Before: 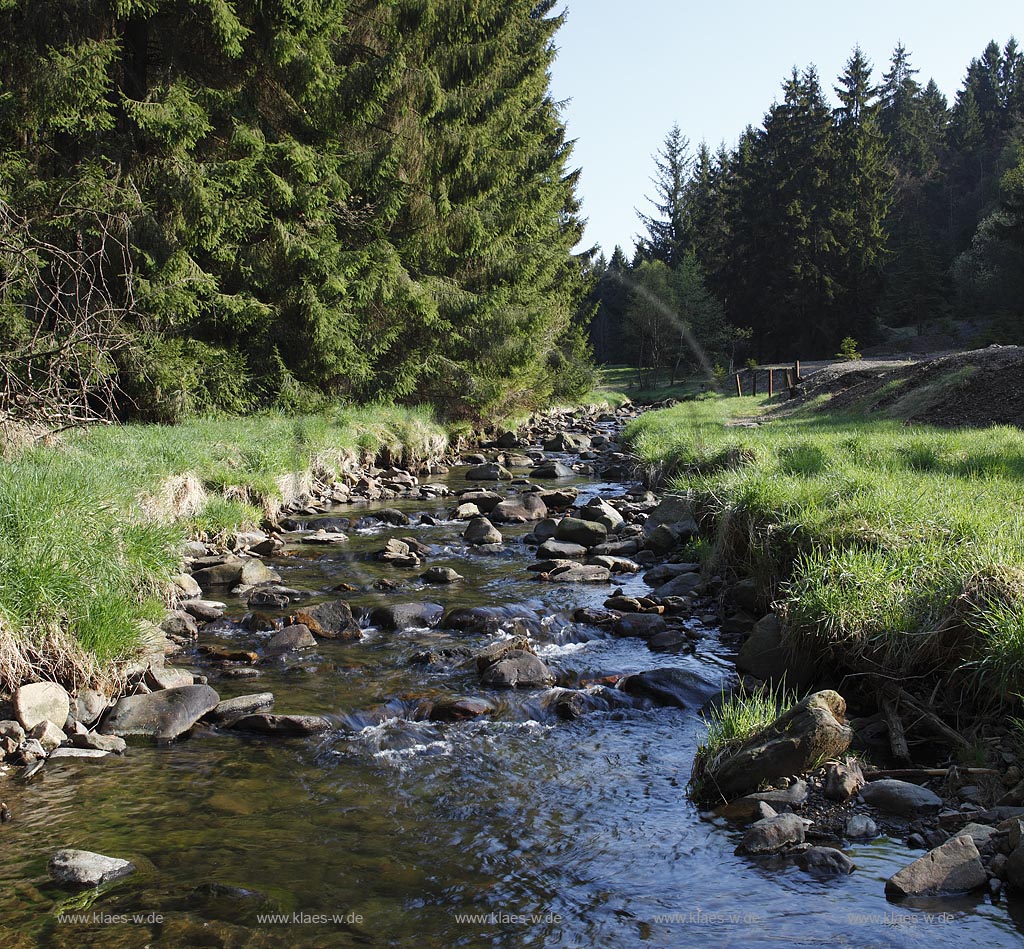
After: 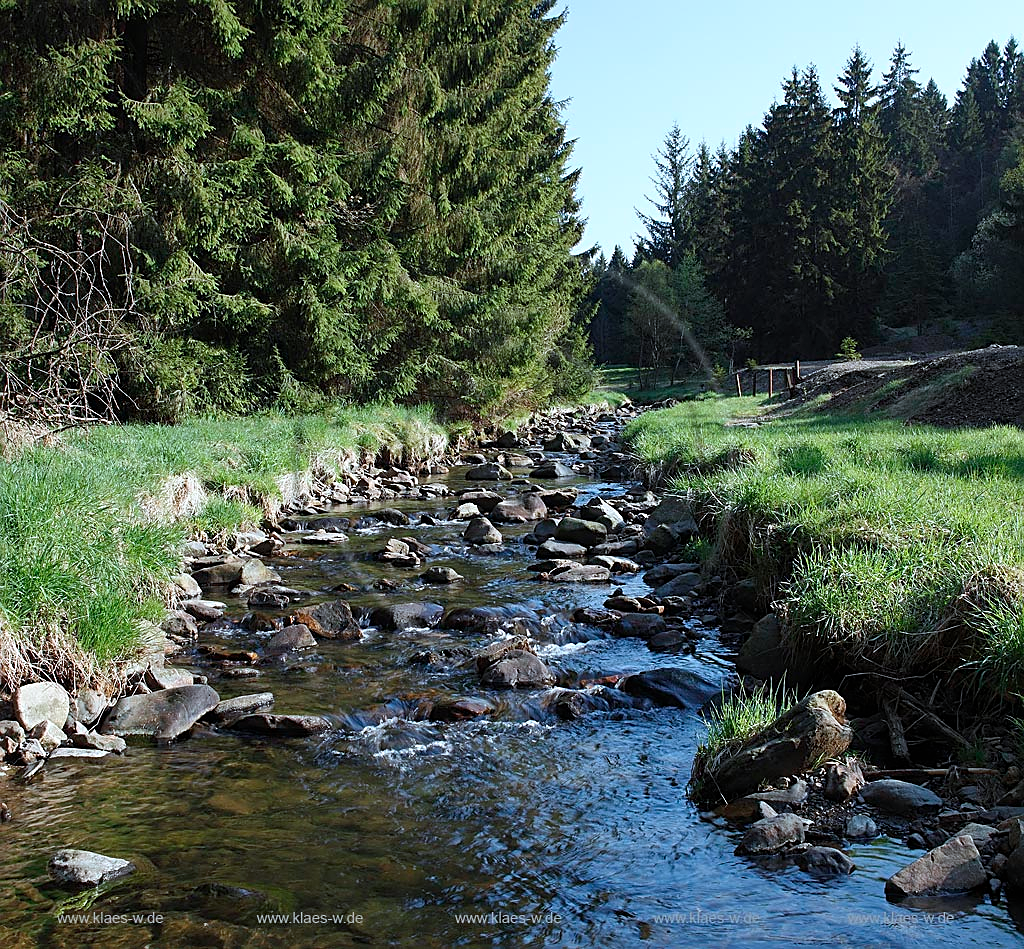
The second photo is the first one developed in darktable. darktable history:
sharpen: on, module defaults
color correction: highlights a* -4.18, highlights b* -10.81
